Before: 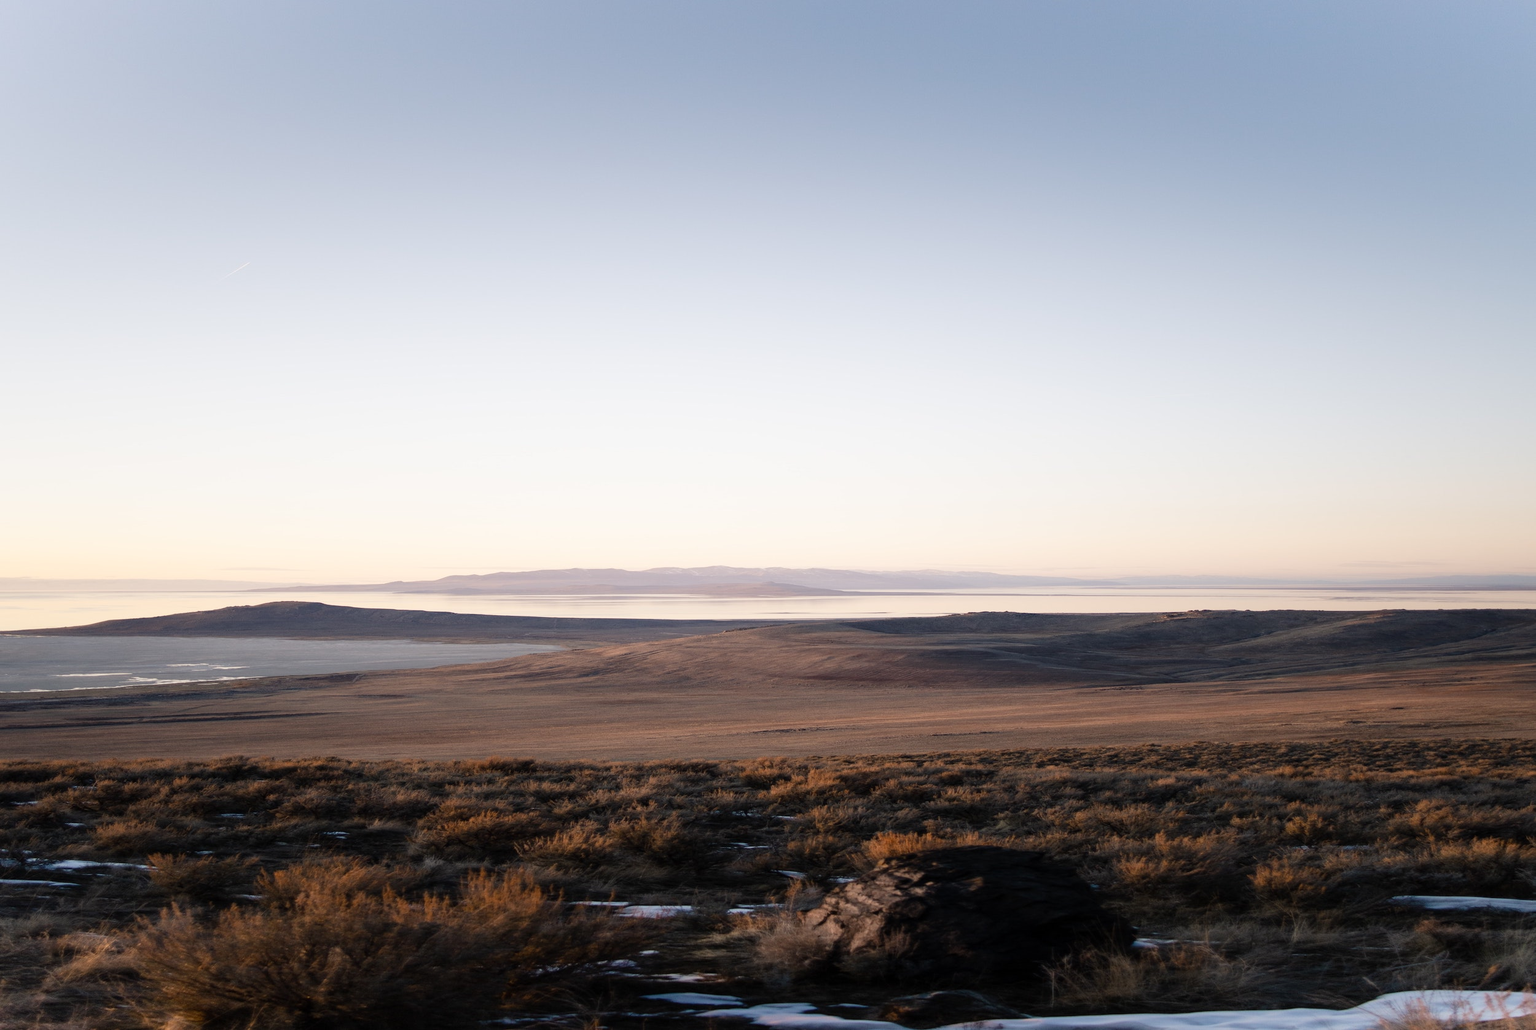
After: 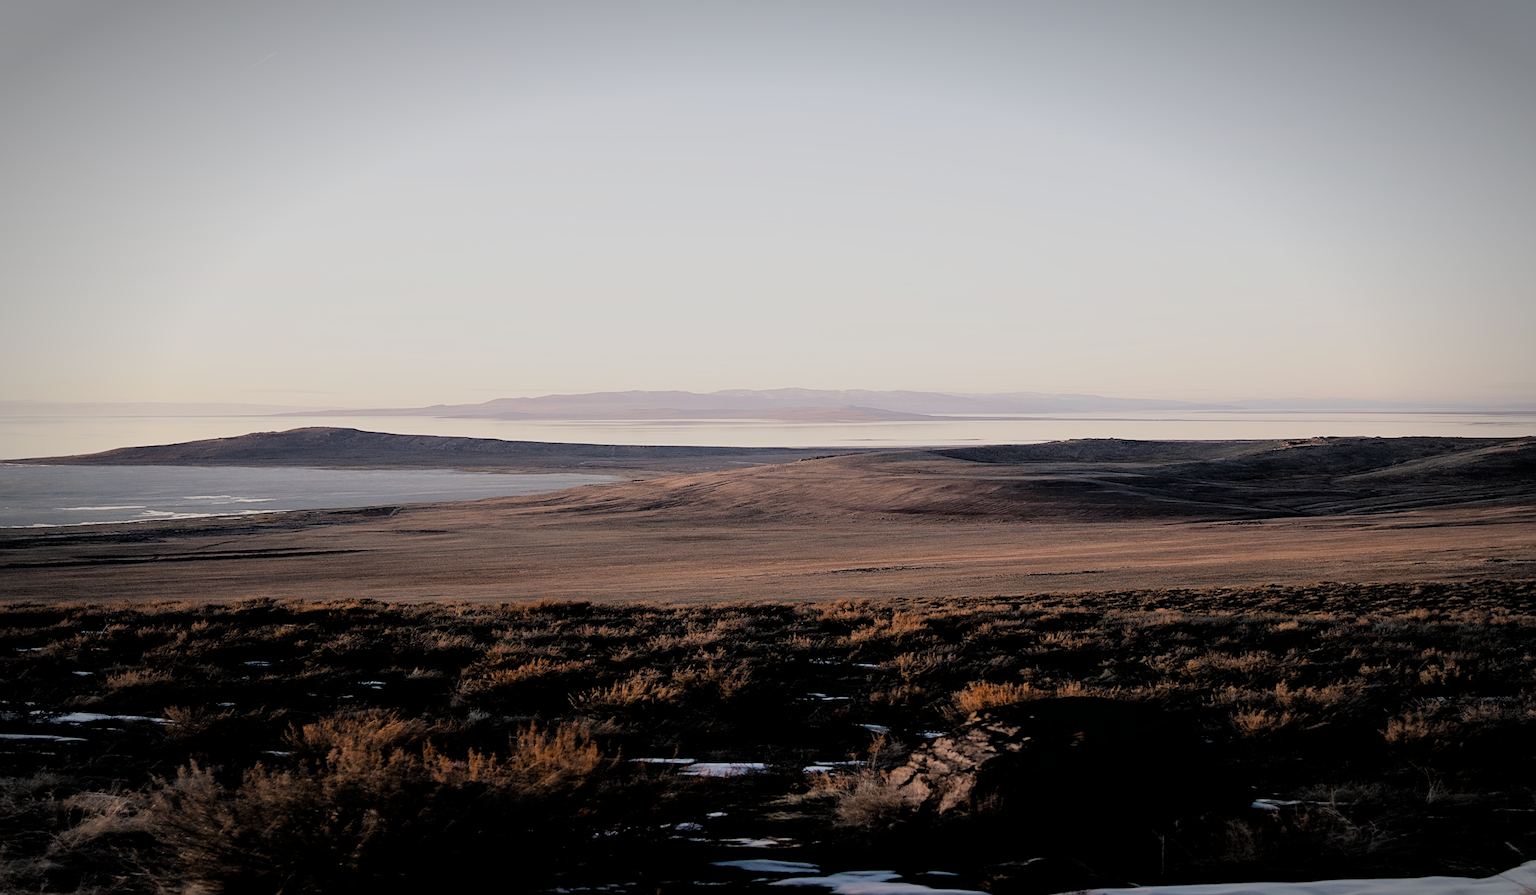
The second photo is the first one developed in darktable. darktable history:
crop: top 20.916%, right 9.437%, bottom 0.316%
sharpen: on, module defaults
filmic rgb: black relative exposure -4.14 EV, white relative exposure 5.1 EV, hardness 2.11, contrast 1.165
vignetting: automatic ratio true
